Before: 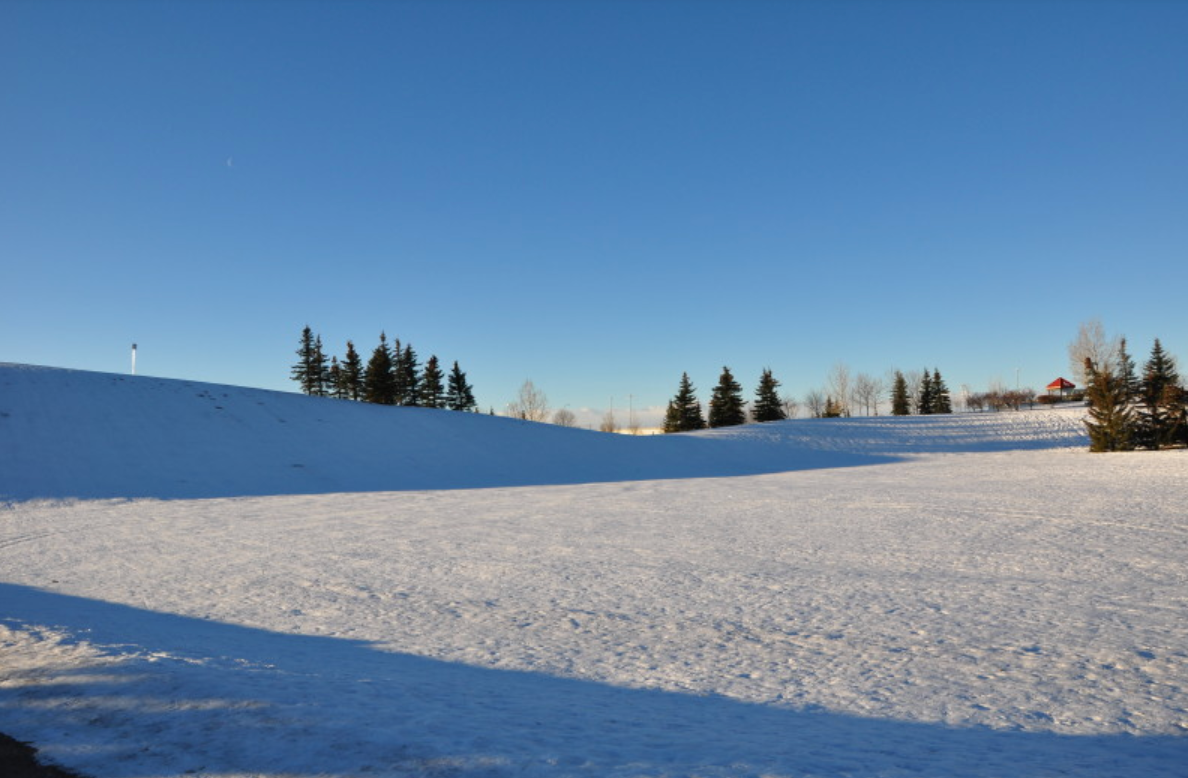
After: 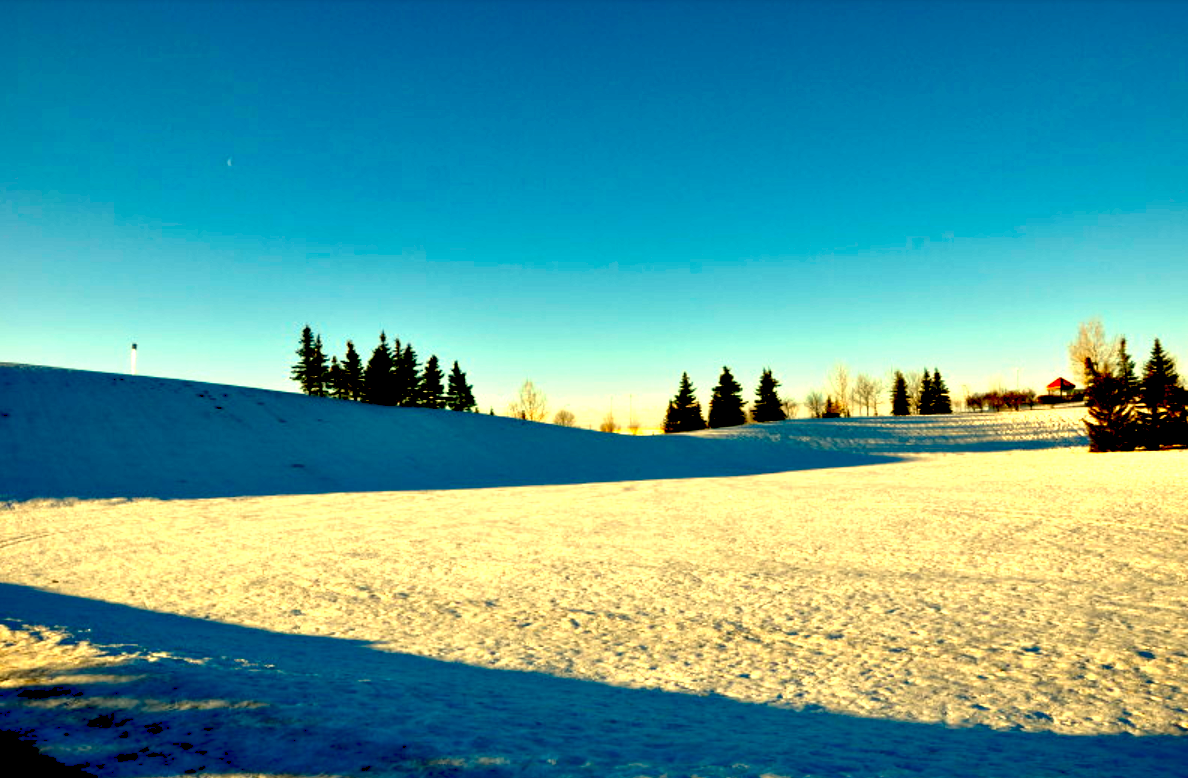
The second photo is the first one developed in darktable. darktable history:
levels: levels [0, 0.352, 0.703]
exposure: black level correction 0.056, compensate highlight preservation false
contrast brightness saturation: contrast 0.07, brightness -0.13, saturation 0.06
local contrast: mode bilateral grid, contrast 20, coarseness 50, detail 120%, midtone range 0.2
color balance: lift [1, 1.001, 0.999, 1.001], gamma [1, 1.004, 1.007, 0.993], gain [1, 0.991, 0.987, 1.013], contrast 7.5%, contrast fulcrum 10%, output saturation 115%
white balance: red 1.08, blue 0.791
